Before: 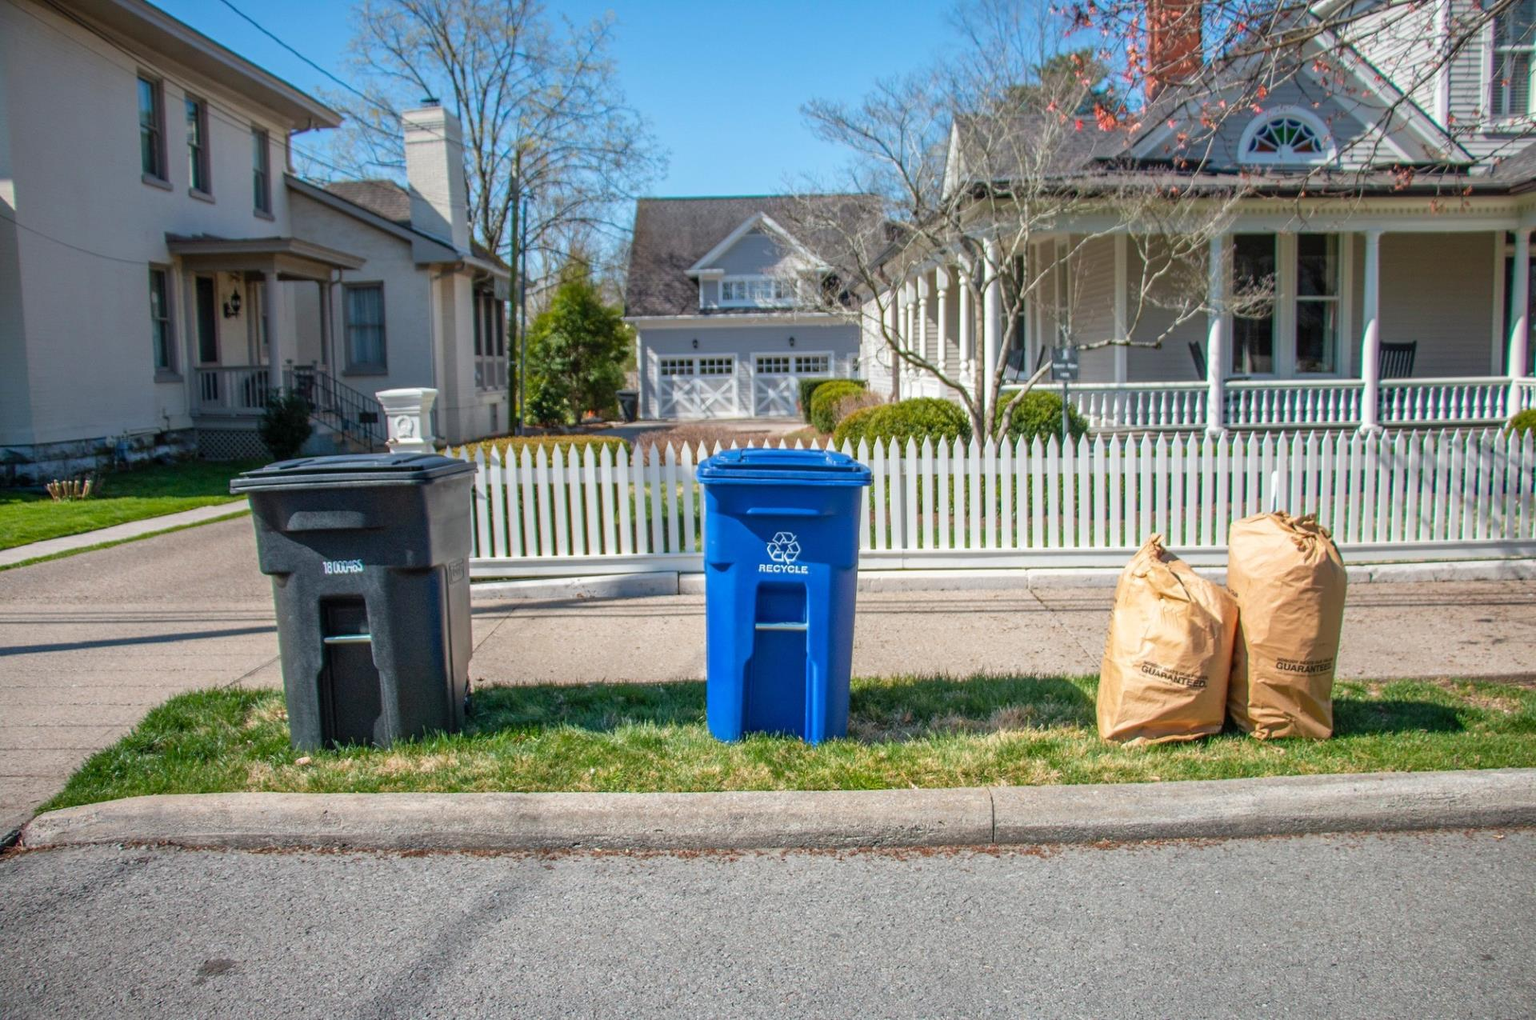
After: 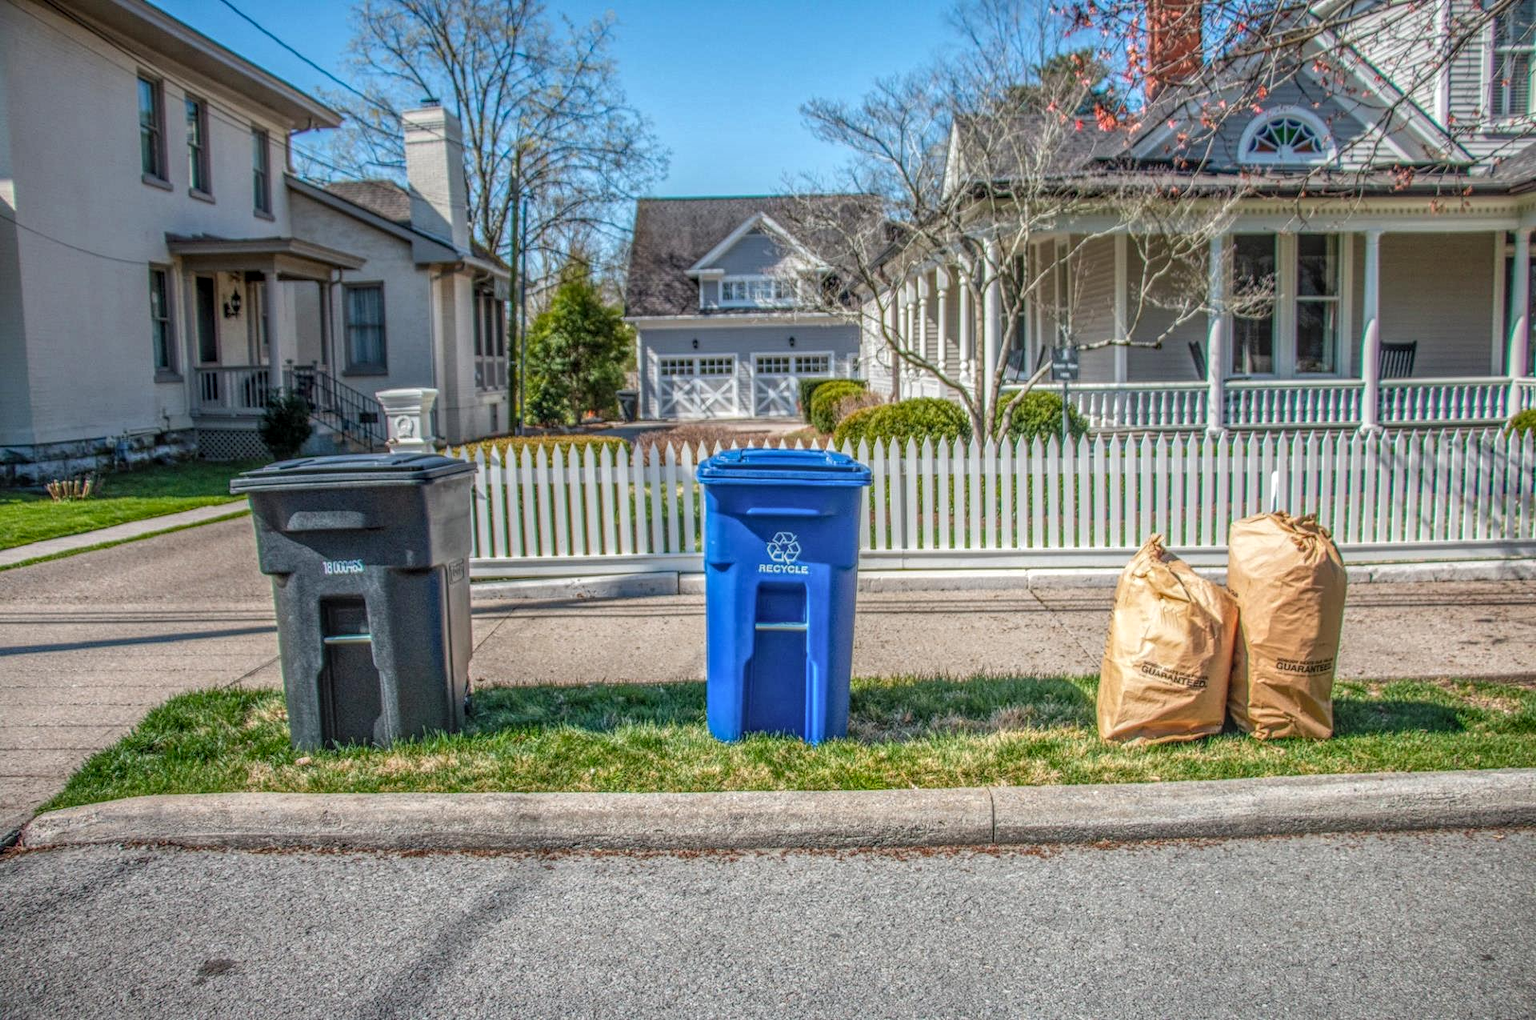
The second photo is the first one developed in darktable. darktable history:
local contrast "HDR local tone-mapping": highlights 0%, shadows 0%, detail 200%, midtone range 0.25
